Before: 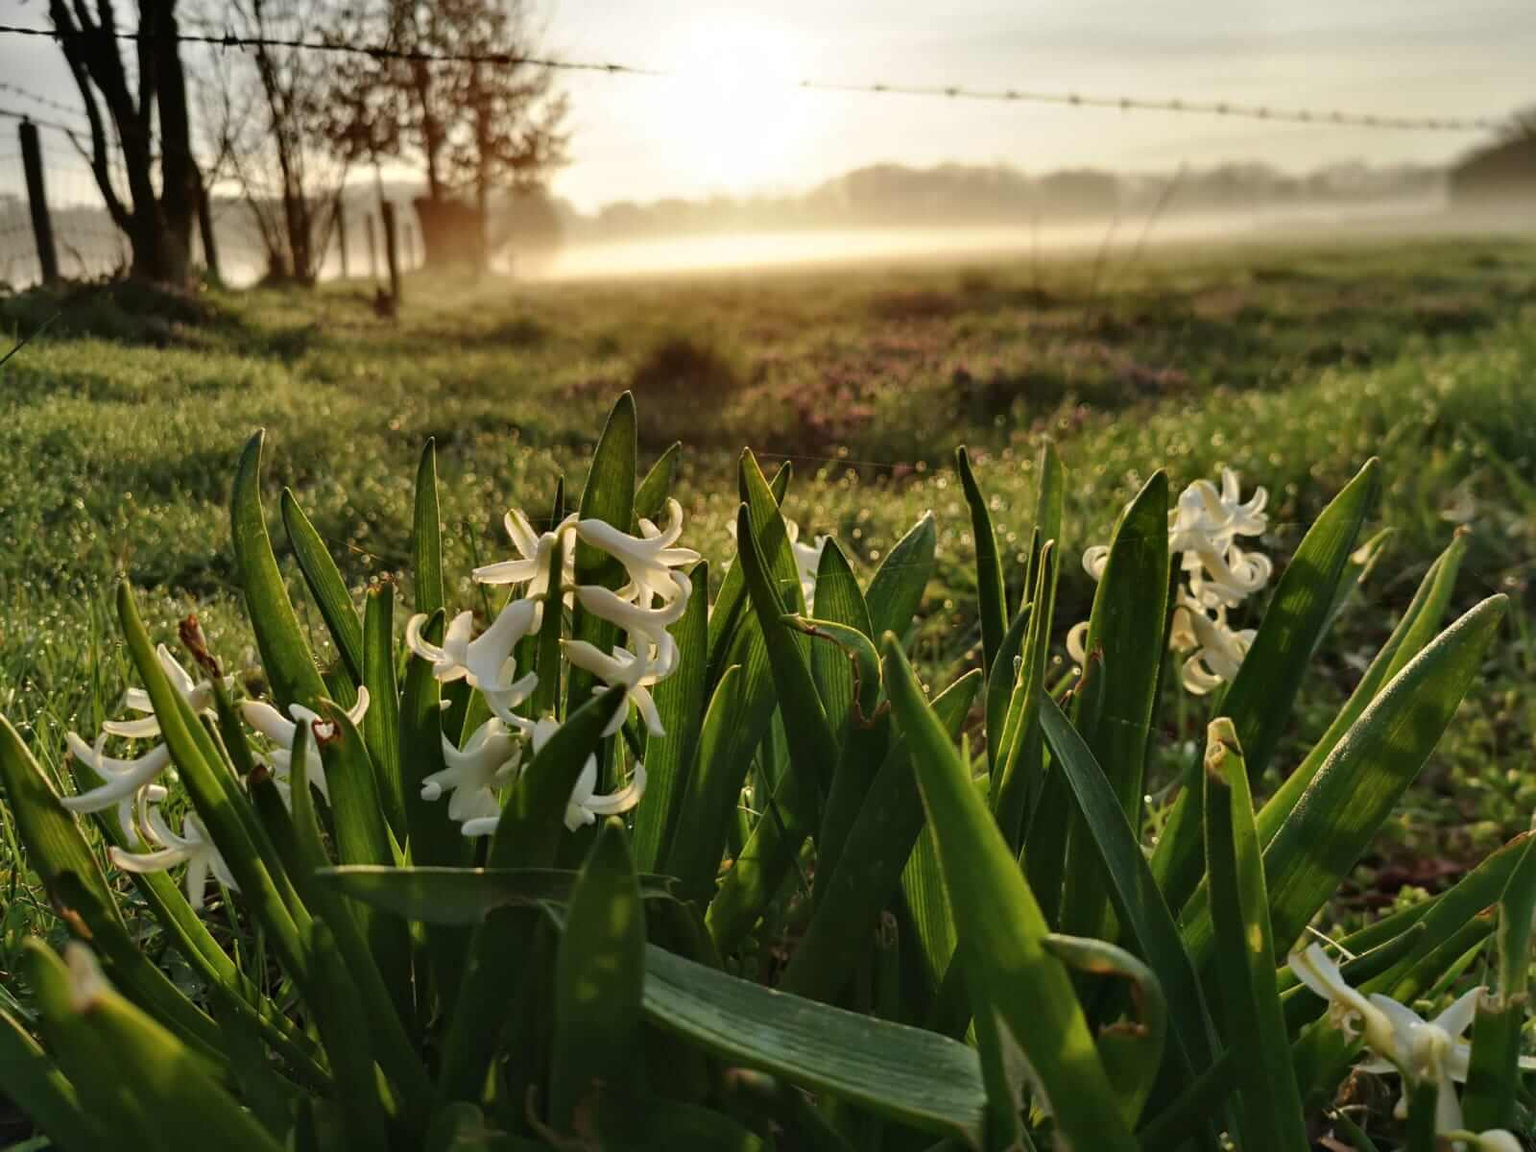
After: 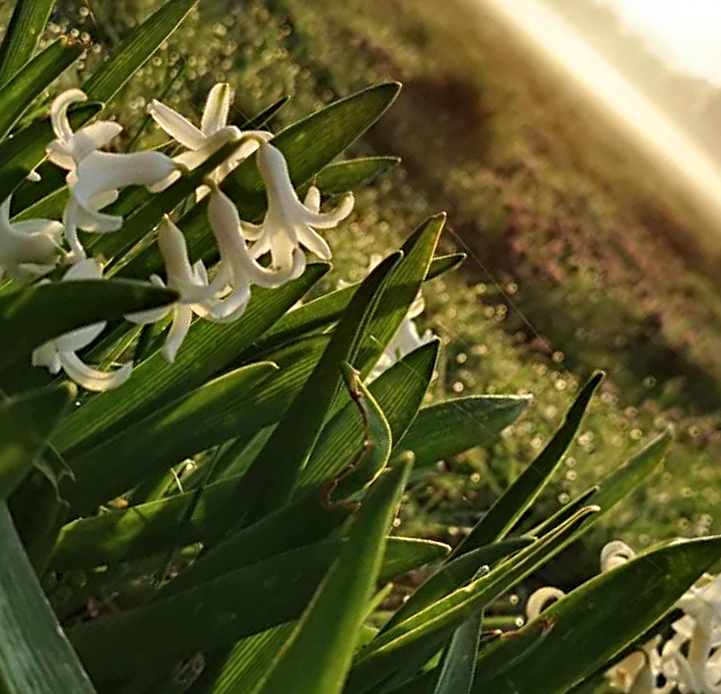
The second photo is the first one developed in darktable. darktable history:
sharpen: radius 3.135
crop and rotate: angle -45.52°, top 16.761%, right 0.874%, bottom 11.756%
